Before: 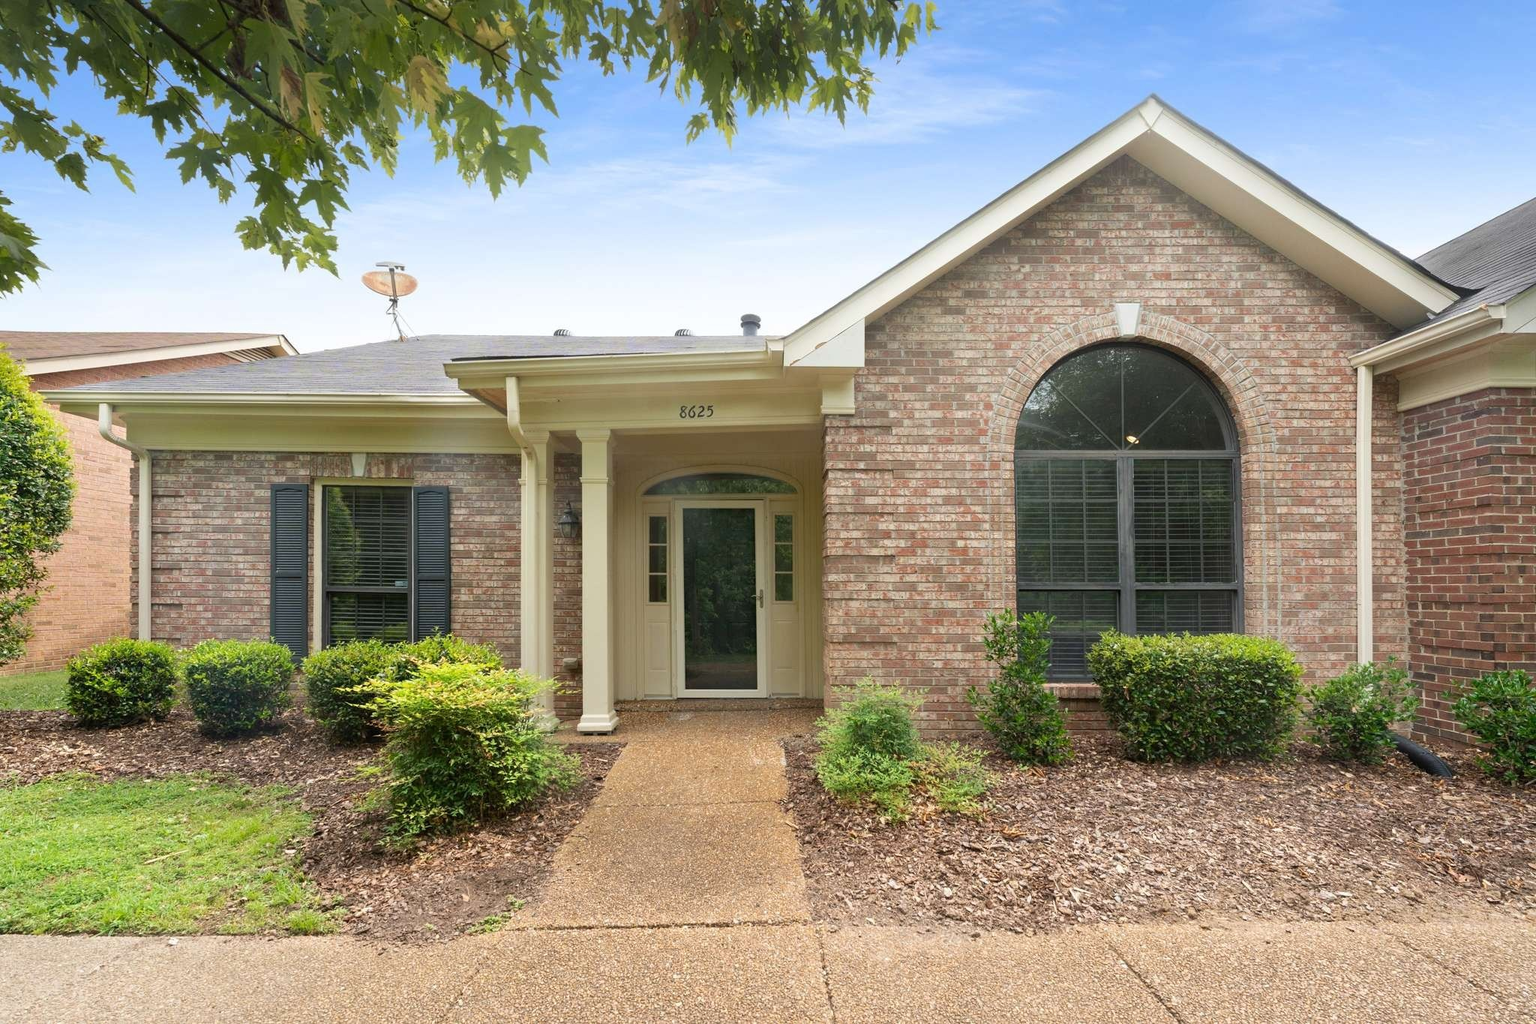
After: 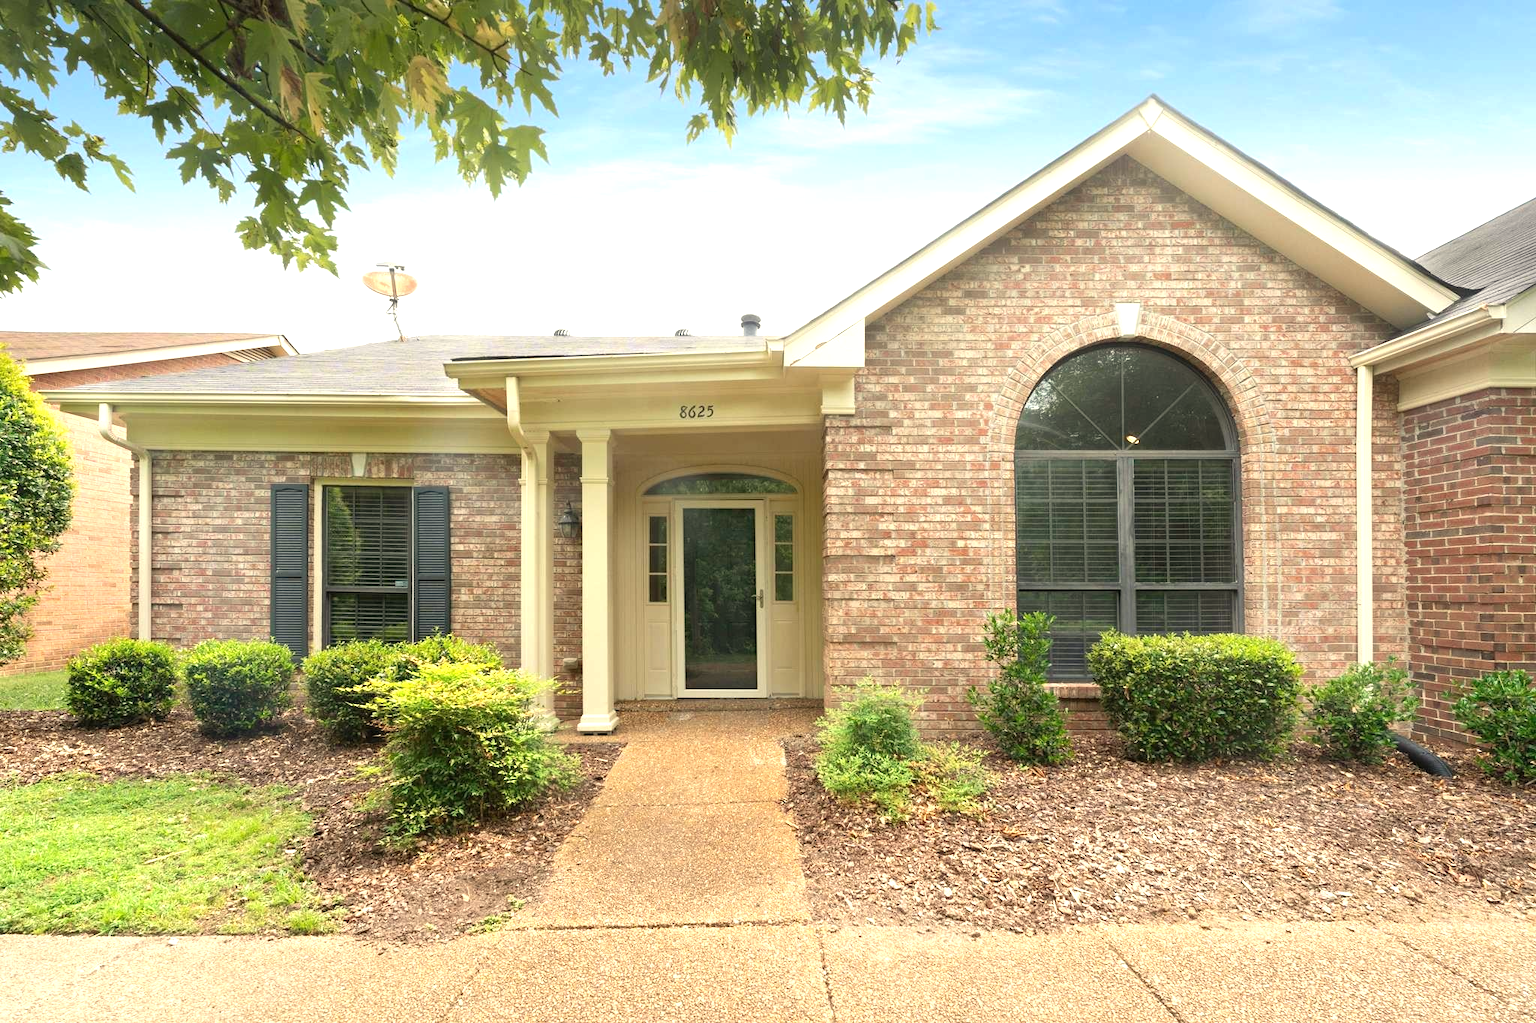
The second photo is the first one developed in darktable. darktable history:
white balance: red 1.029, blue 0.92
exposure: black level correction 0, exposure 0.7 EV, compensate highlight preservation false
